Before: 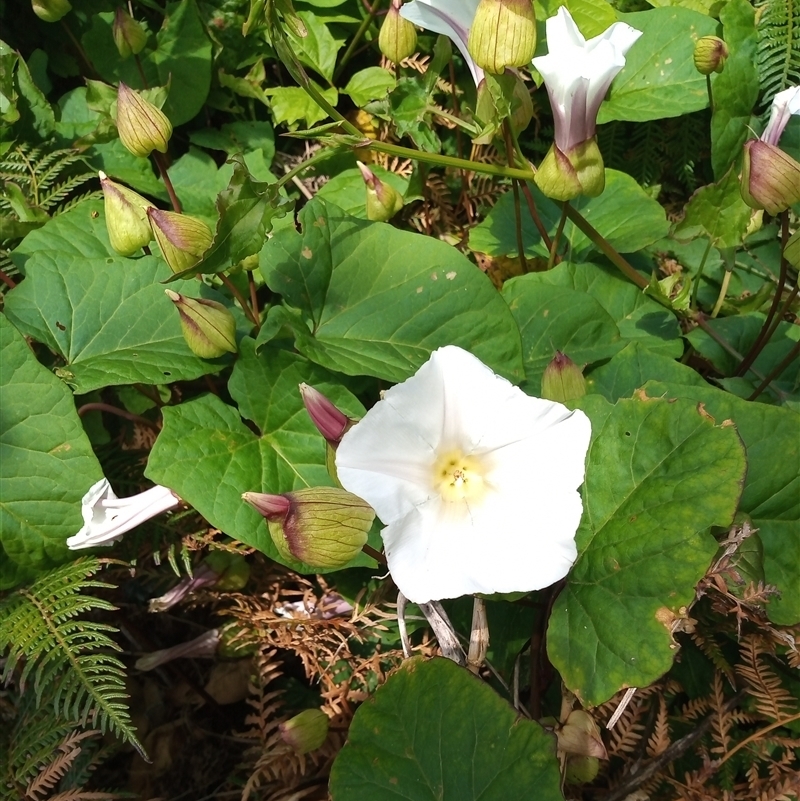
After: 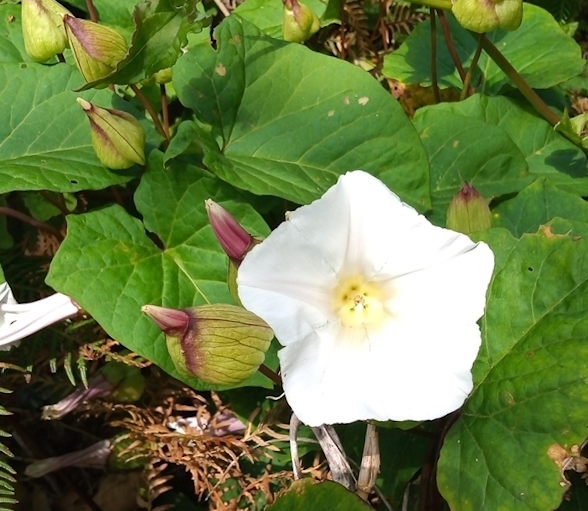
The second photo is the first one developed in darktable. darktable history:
crop and rotate: angle -3.37°, left 9.79%, top 20.73%, right 12.42%, bottom 11.82%
color correction: saturation 0.98
exposure: compensate exposure bias true, compensate highlight preservation false
contrast brightness saturation: contrast 0.04, saturation 0.07
